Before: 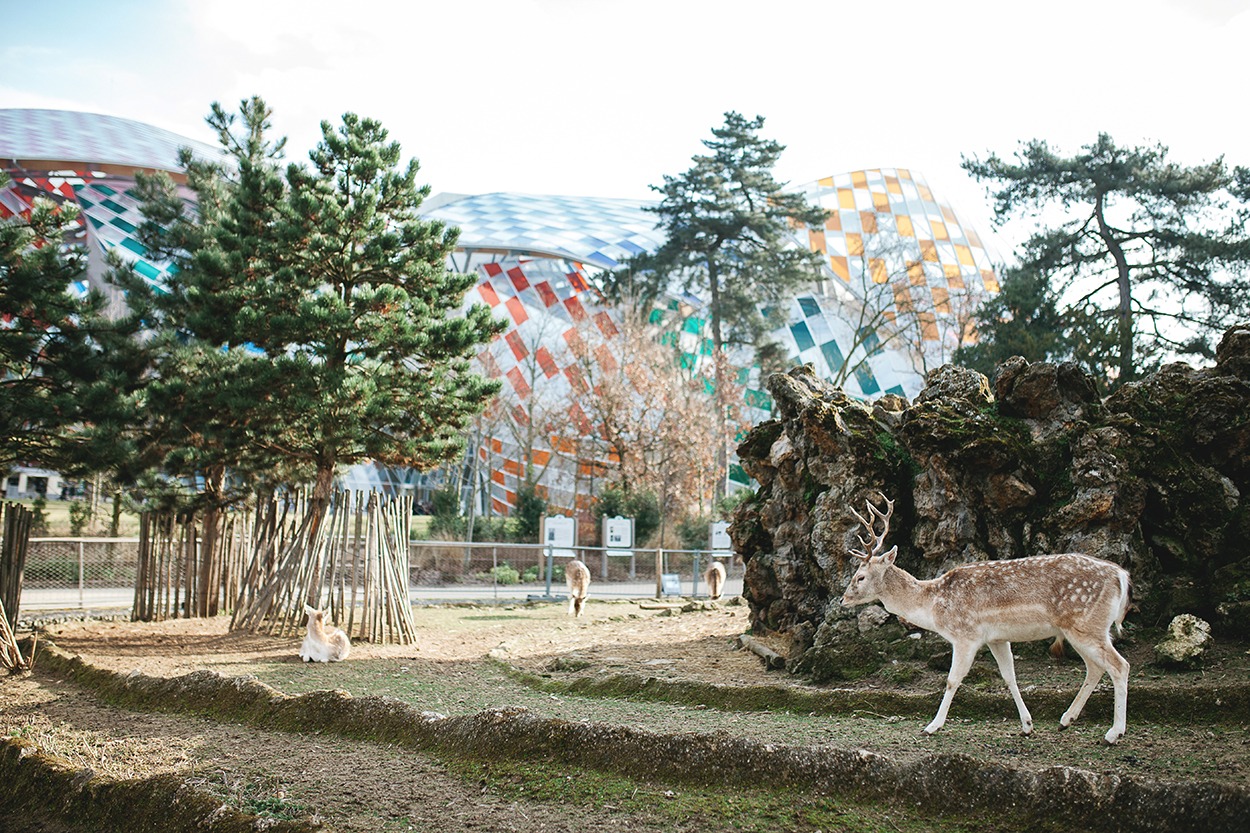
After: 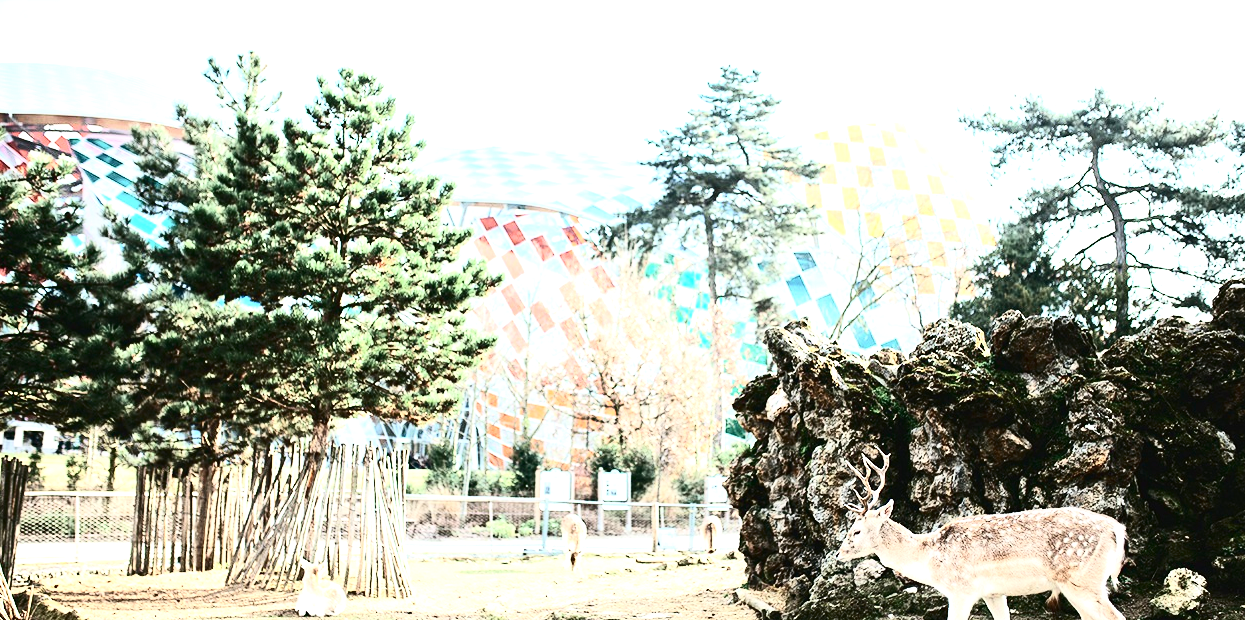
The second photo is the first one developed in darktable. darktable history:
exposure: exposure 1.233 EV, compensate highlight preservation false
contrast brightness saturation: contrast 0.496, saturation -0.087
crop: left 0.345%, top 5.53%, bottom 19.921%
color zones: curves: ch1 [(0, 0.469) (0.001, 0.469) (0.12, 0.446) (0.248, 0.469) (0.5, 0.5) (0.748, 0.5) (0.999, 0.469) (1, 0.469)]
